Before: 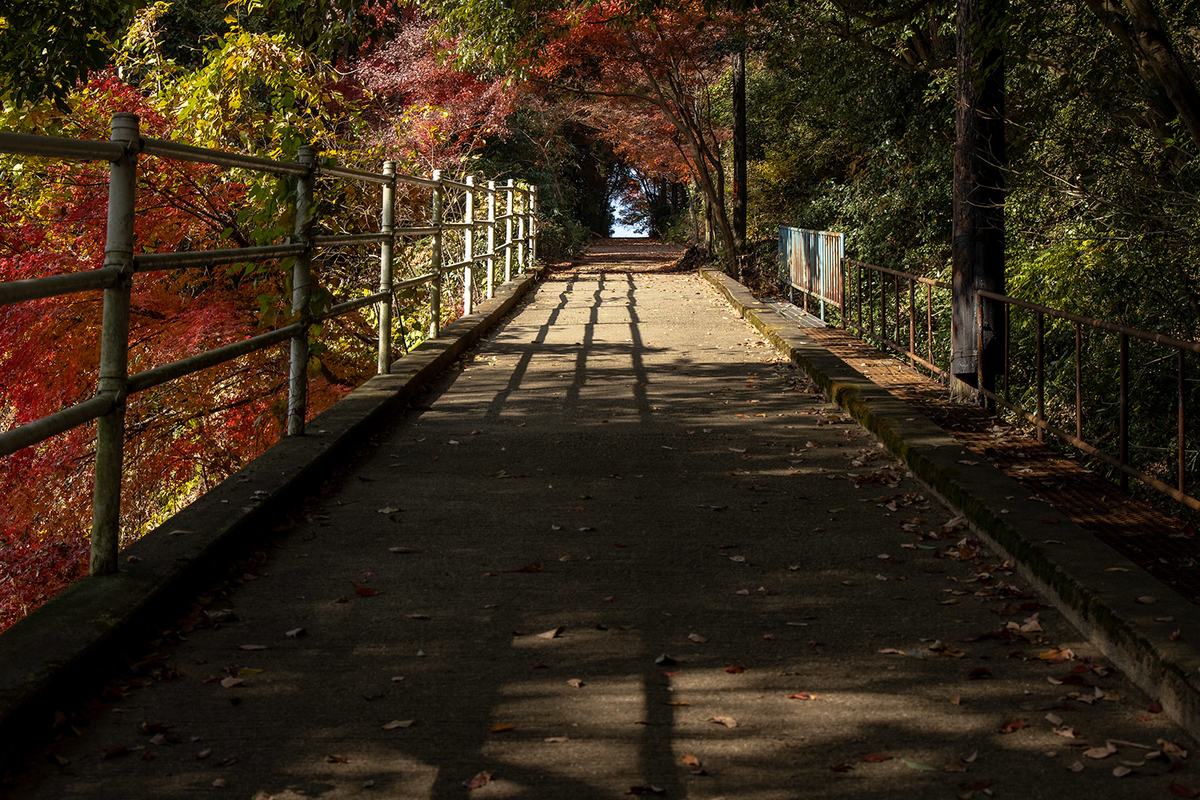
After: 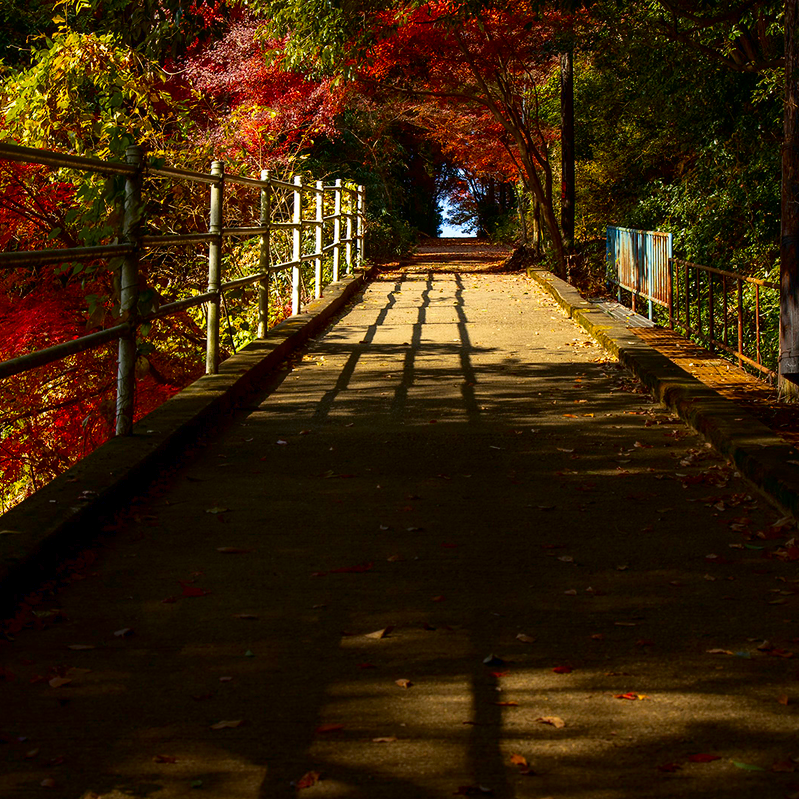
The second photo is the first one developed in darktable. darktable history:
crop and rotate: left 14.381%, right 18.967%
color balance rgb: linear chroma grading › global chroma 19.99%, perceptual saturation grading › global saturation 19.781%, contrast -29.693%
contrast brightness saturation: contrast 0.126, brightness -0.234, saturation 0.139
tone equalizer: -8 EV -1.08 EV, -7 EV -1.03 EV, -6 EV -0.835 EV, -5 EV -0.552 EV, -3 EV 0.589 EV, -2 EV 0.877 EV, -1 EV 0.993 EV, +0 EV 1.07 EV
